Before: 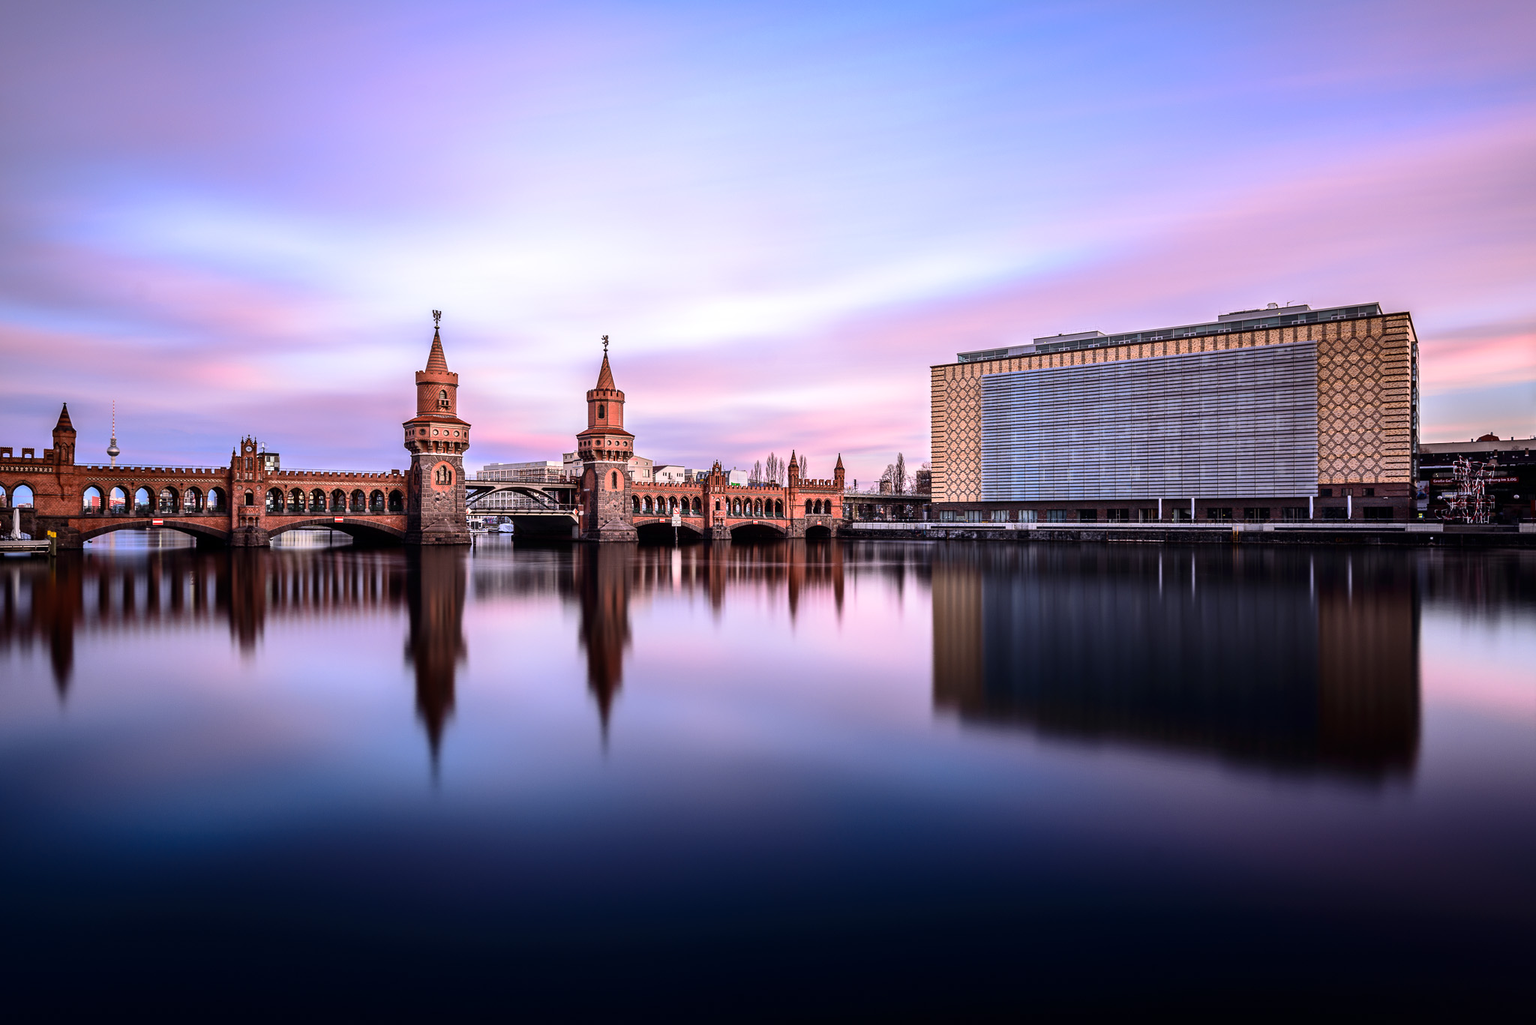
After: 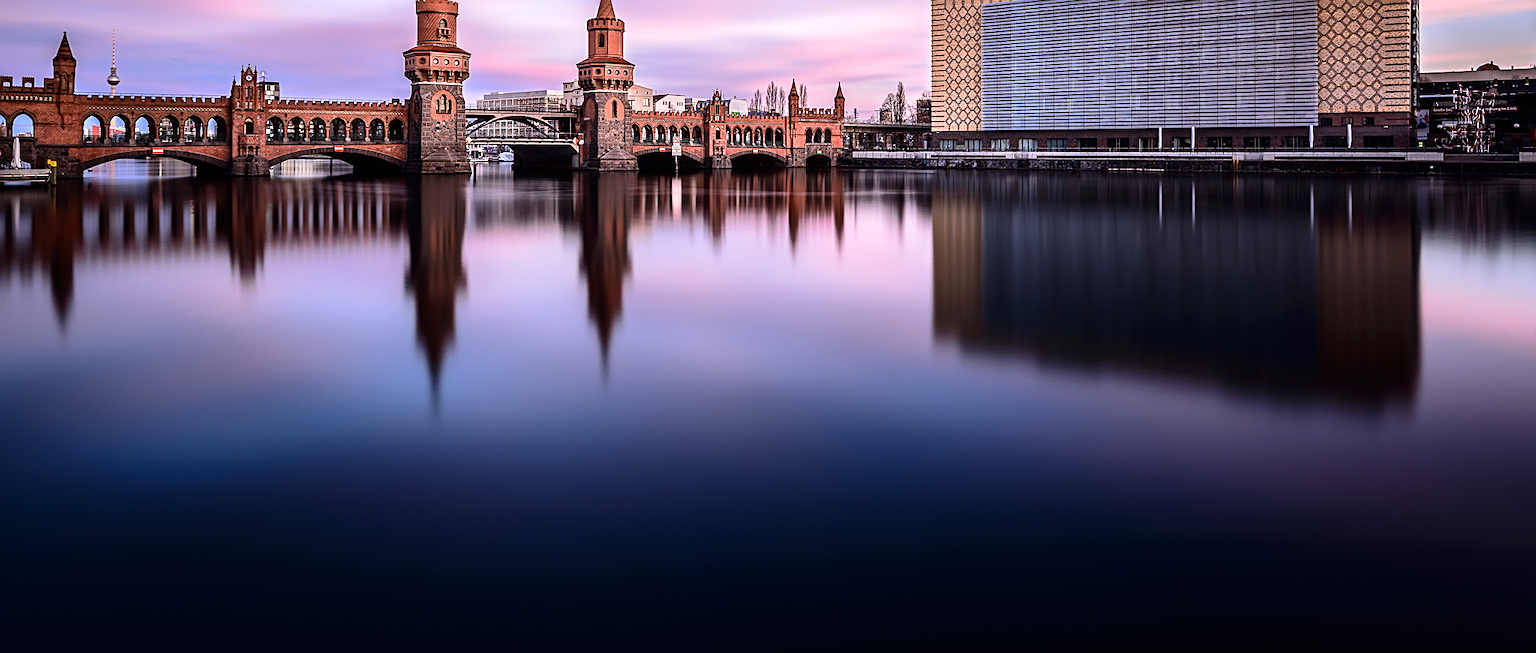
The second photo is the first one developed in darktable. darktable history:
crop and rotate: top 36.276%
sharpen: amount 0.543
